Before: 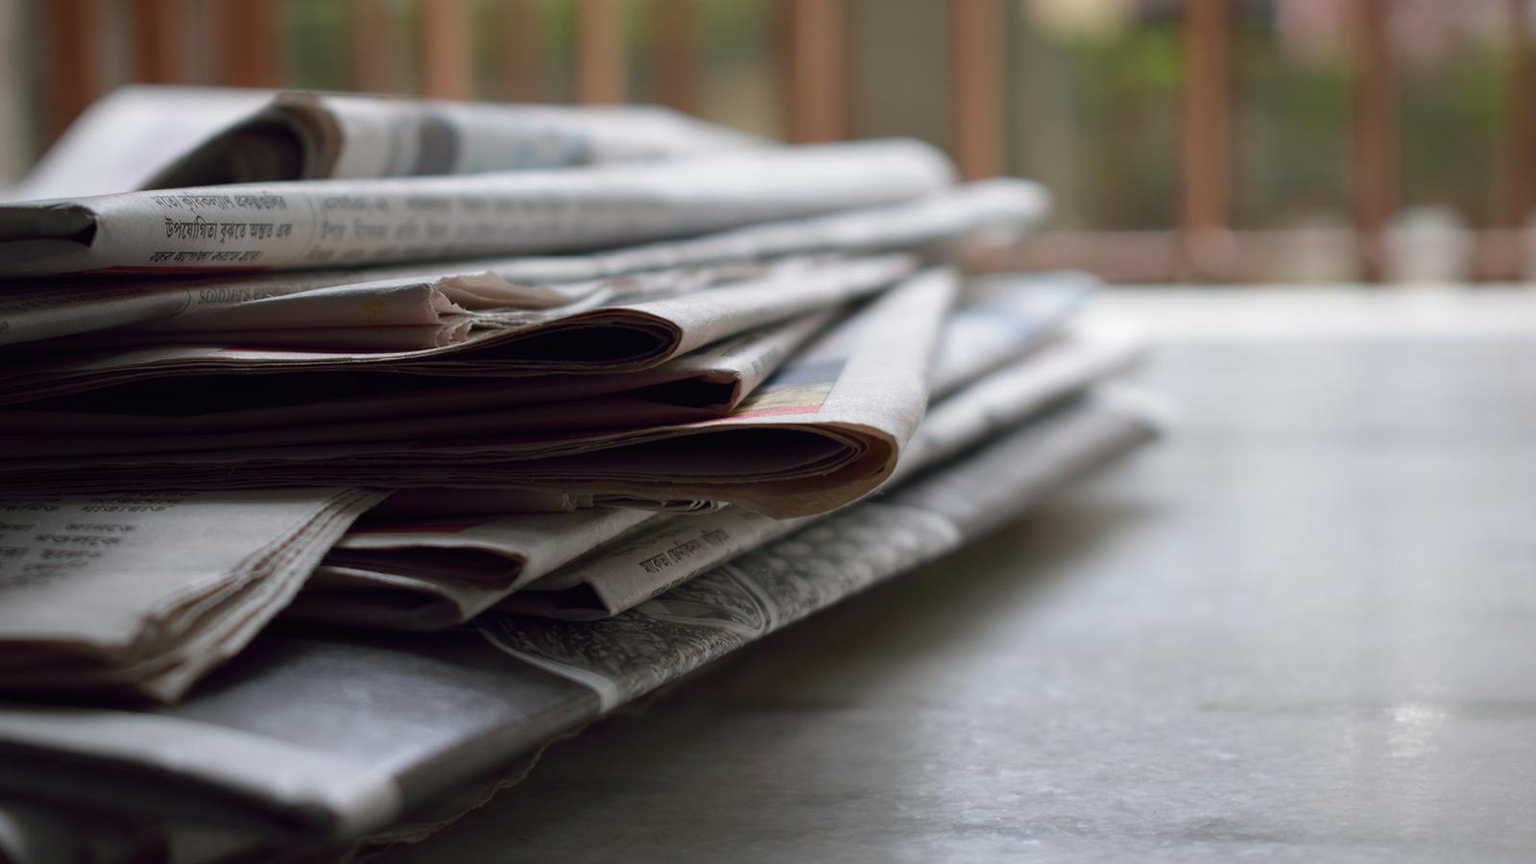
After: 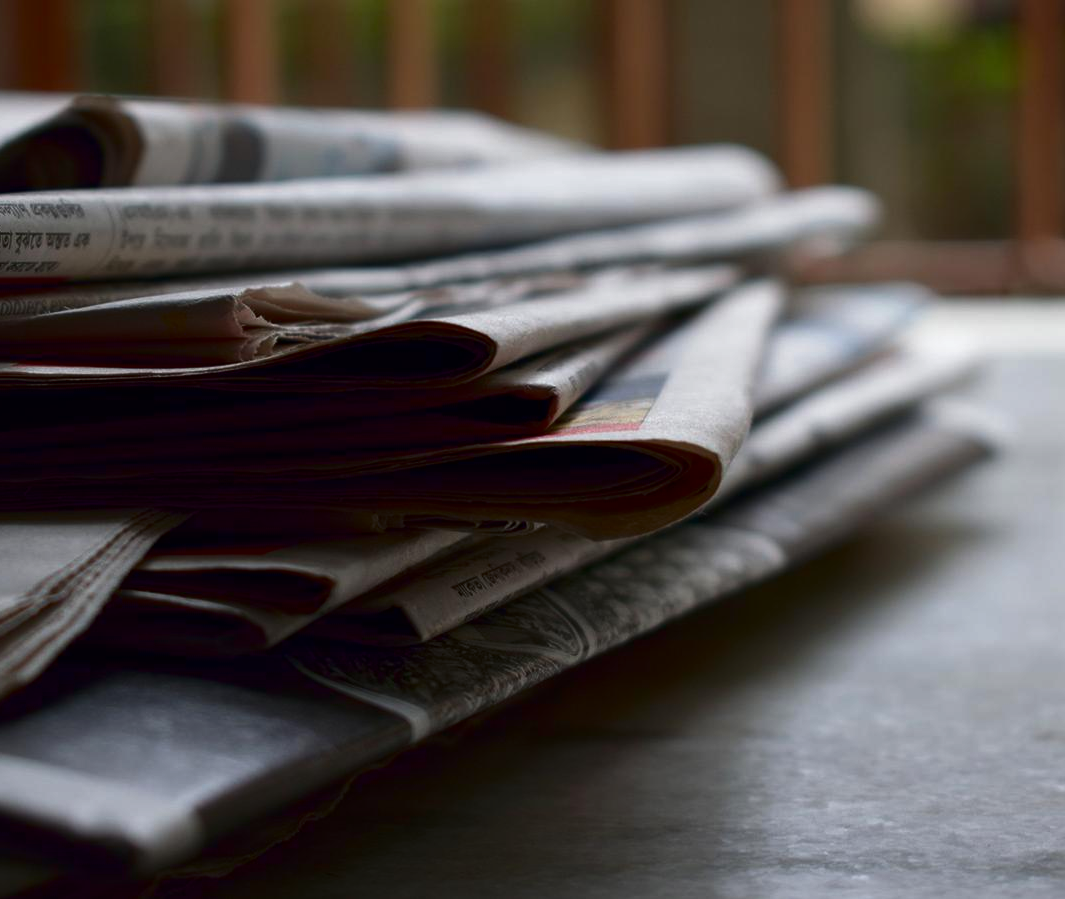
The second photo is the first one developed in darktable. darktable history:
crop and rotate: left 13.465%, right 19.949%
contrast brightness saturation: contrast 0.097, brightness -0.266, saturation 0.141
